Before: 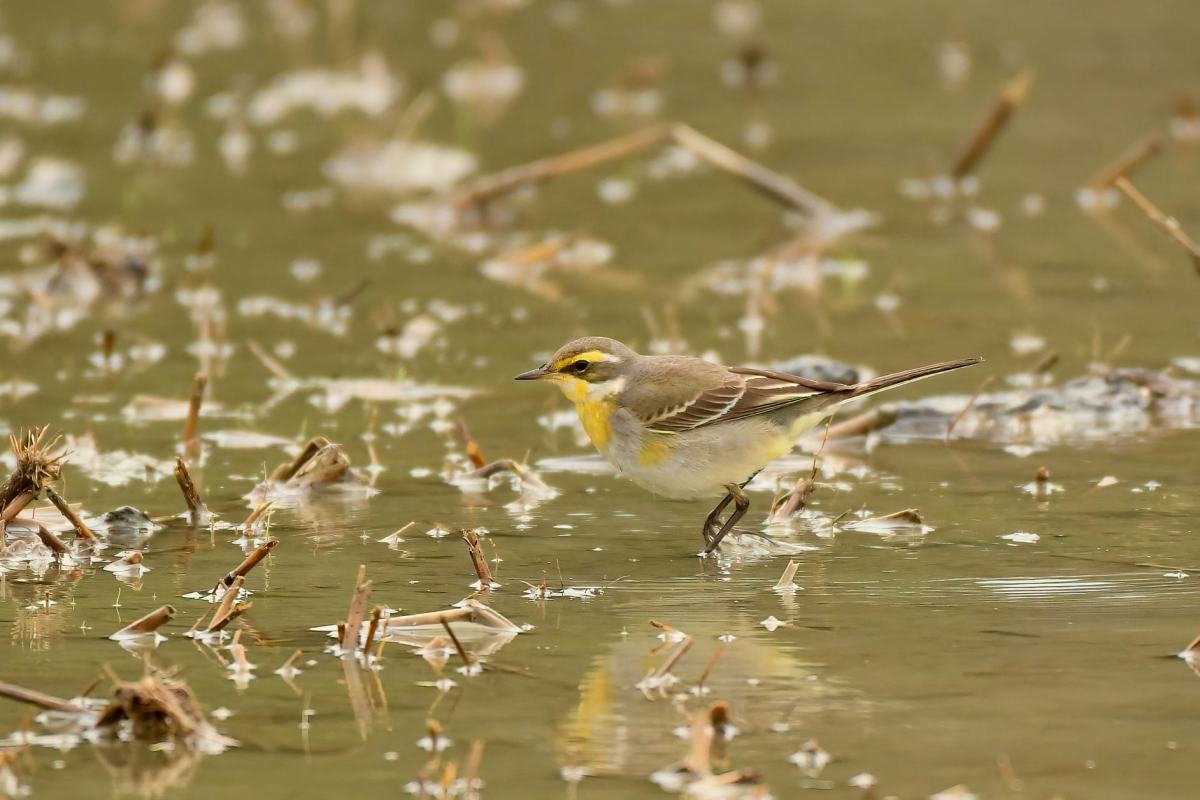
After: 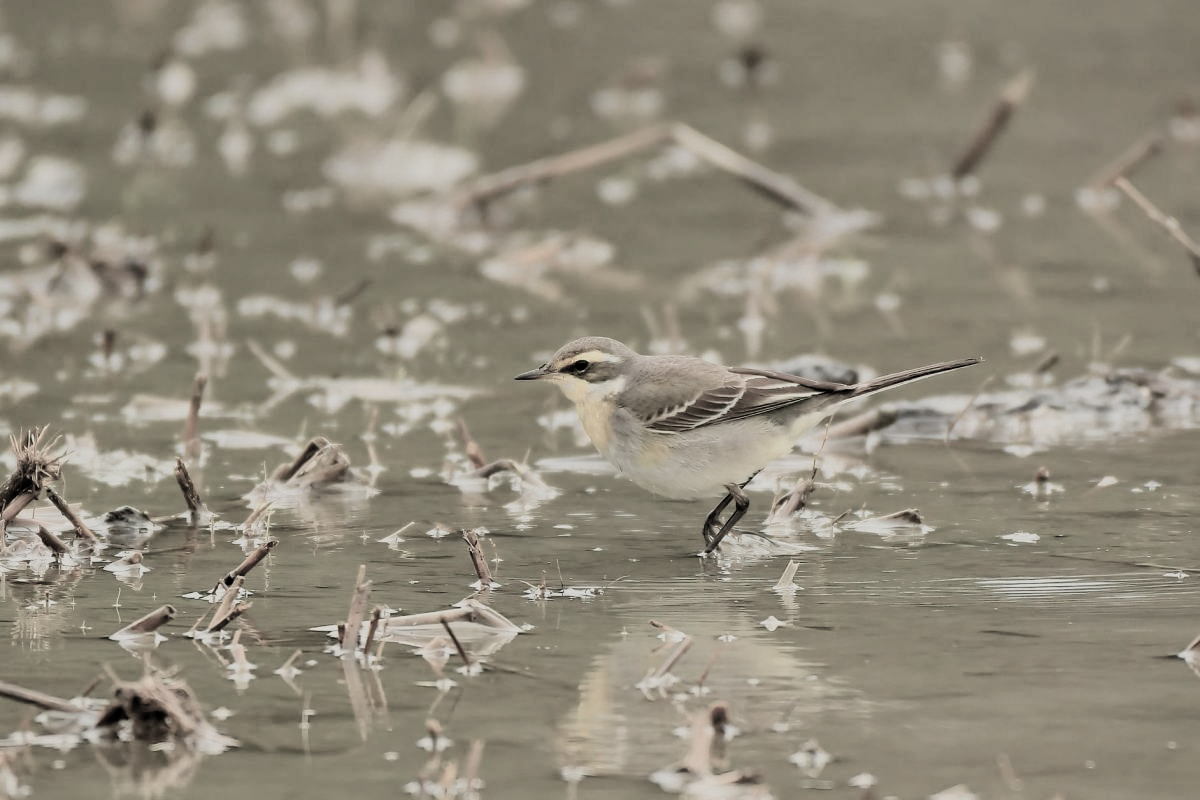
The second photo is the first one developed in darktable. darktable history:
filmic rgb: black relative exposure -5.1 EV, white relative exposure 3.99 EV, threshold 5.96 EV, hardness 2.9, contrast 1.299, highlights saturation mix -30.74%, color science v5 (2021), contrast in shadows safe, contrast in highlights safe, enable highlight reconstruction true
